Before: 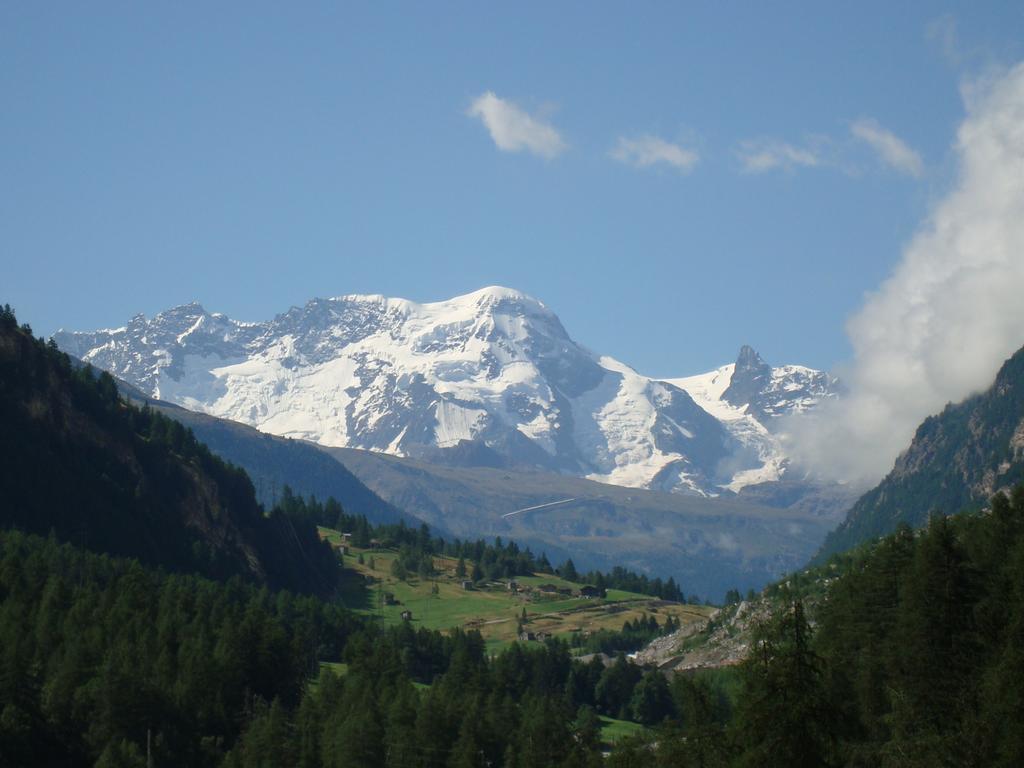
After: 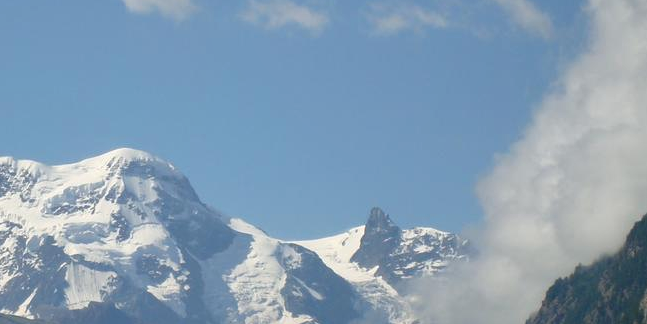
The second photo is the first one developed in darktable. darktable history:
crop: left 36.151%, top 17.991%, right 0.656%, bottom 38.736%
shadows and highlights: soften with gaussian
